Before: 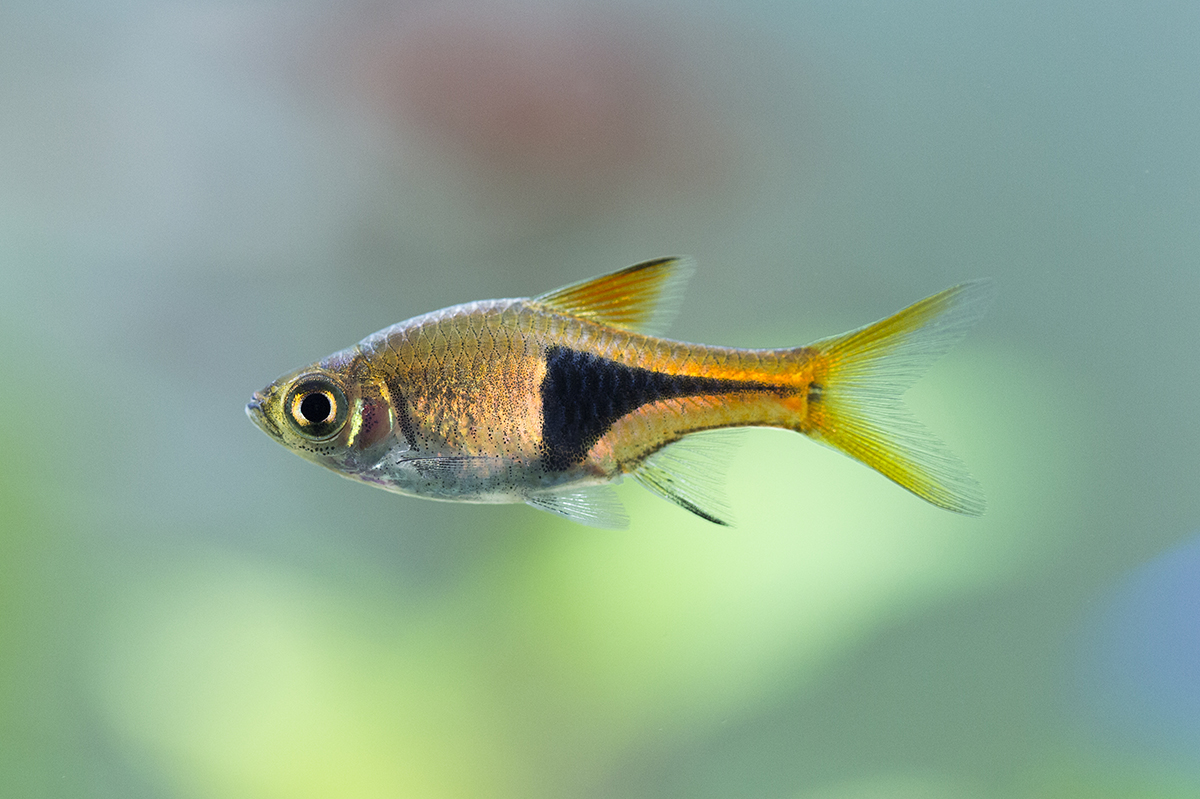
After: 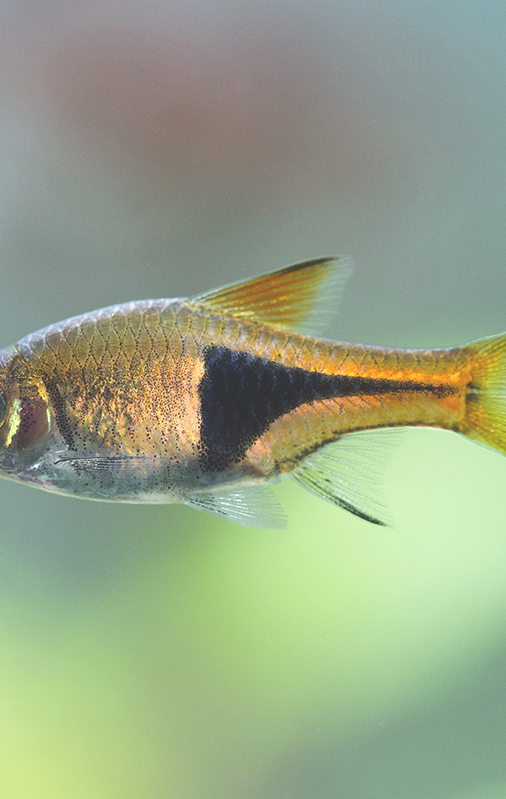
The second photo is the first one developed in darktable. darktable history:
exposure: black level correction -0.028, compensate highlight preservation false
crop: left 28.583%, right 29.231%
